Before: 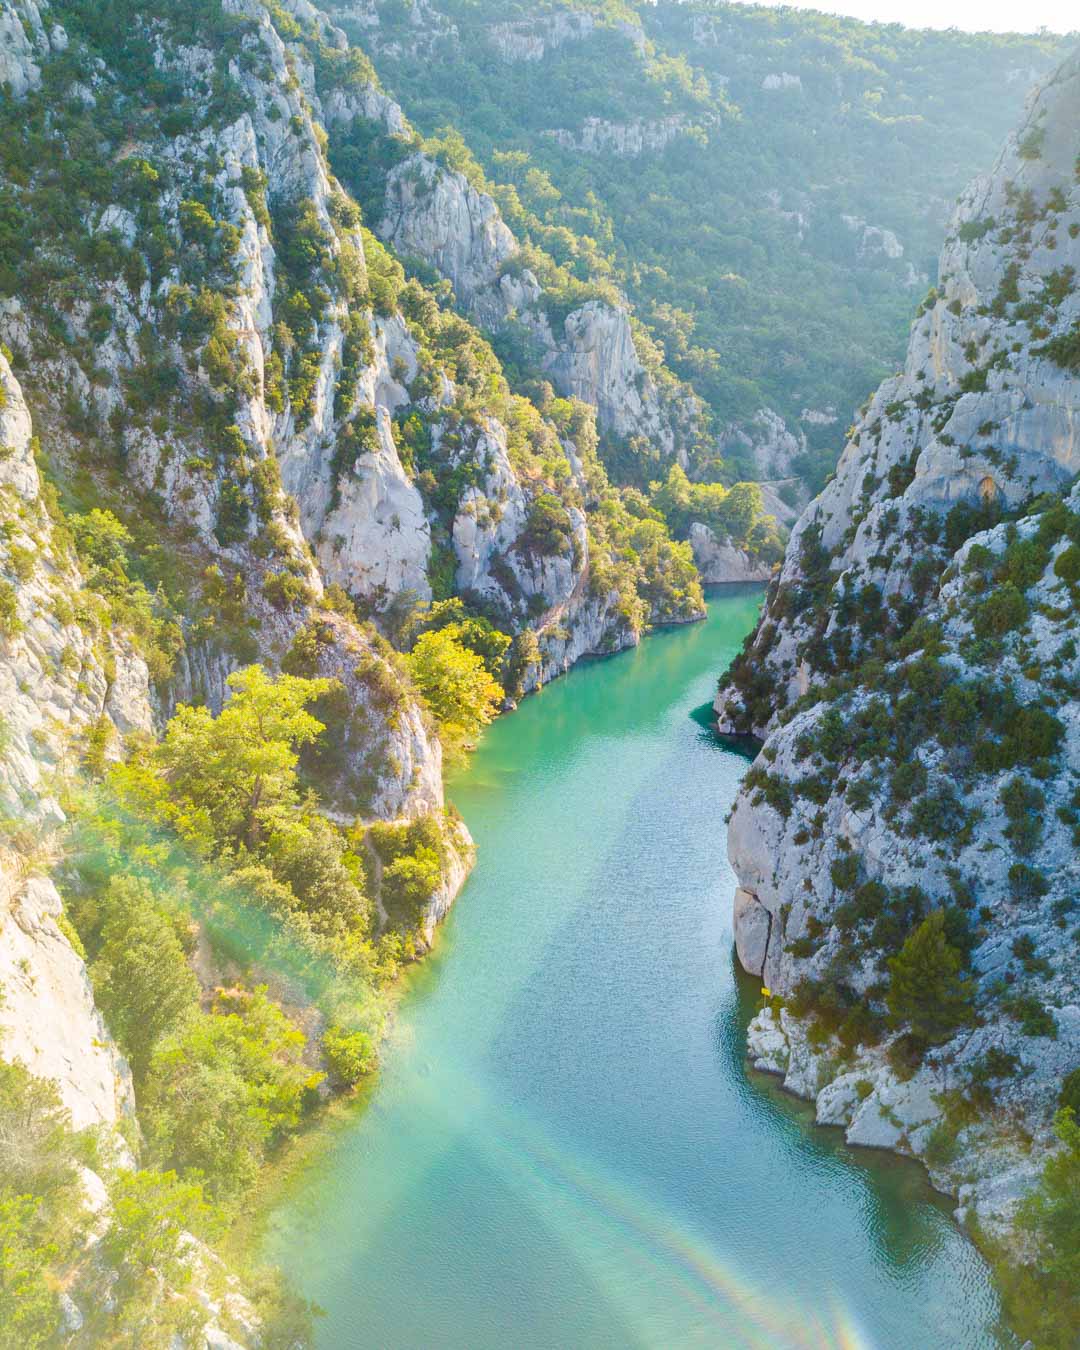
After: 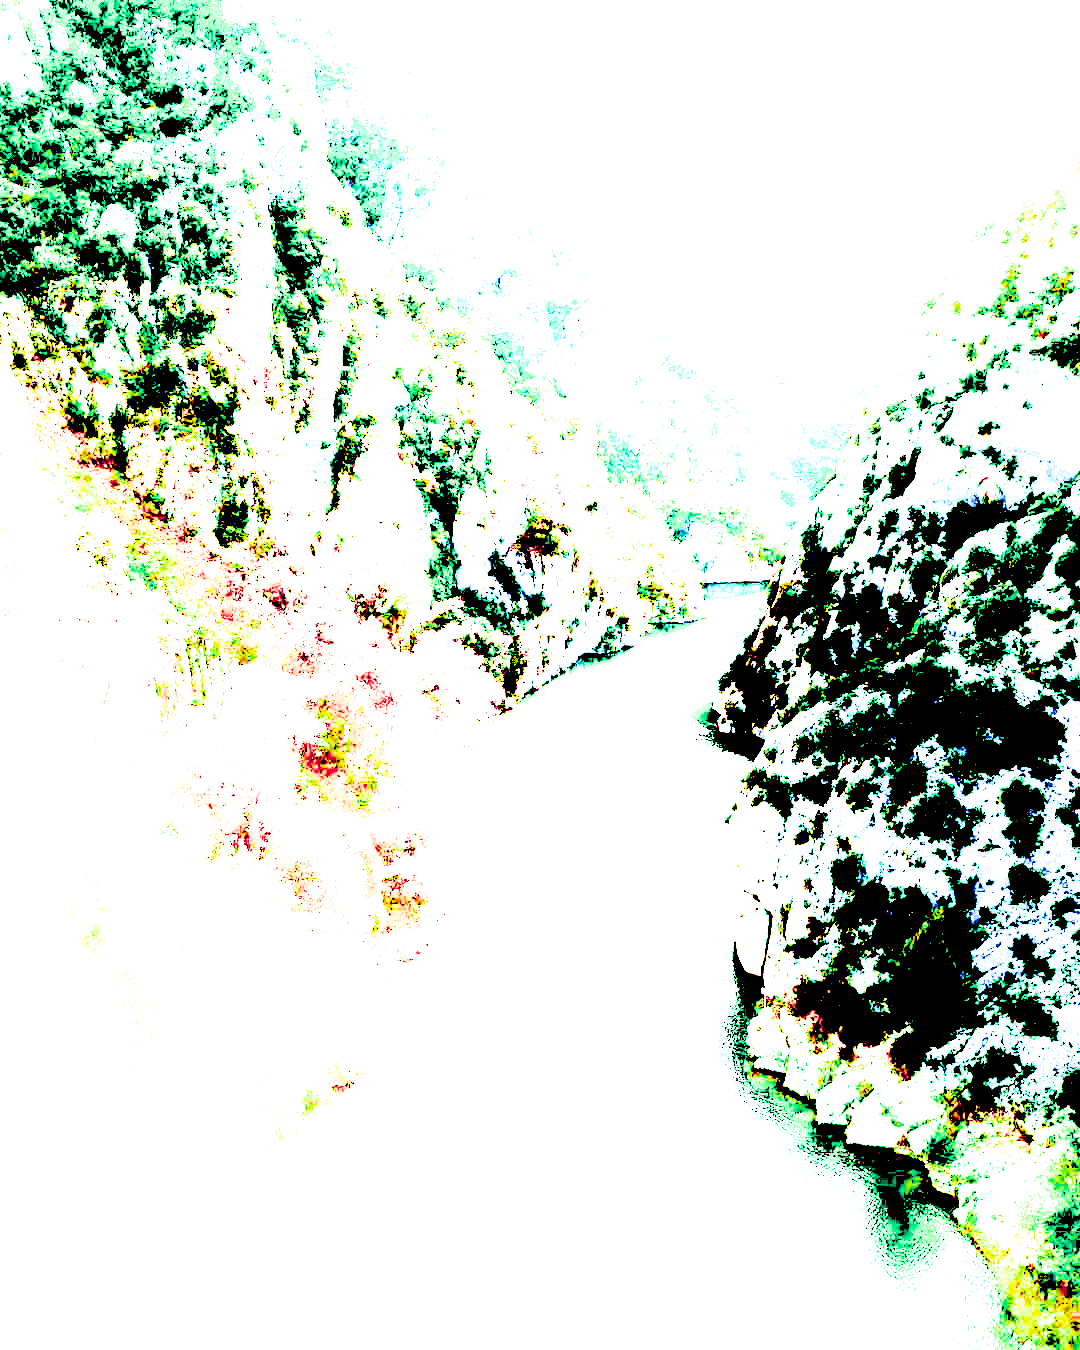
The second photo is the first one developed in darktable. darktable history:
exposure: black level correction 0.1, exposure 3 EV, compensate highlight preservation false
white balance: red 1.08, blue 0.791
filmic rgb: black relative exposure -5 EV, hardness 2.88, contrast 1.3, highlights saturation mix -30%
color calibration: x 0.396, y 0.386, temperature 3669 K
